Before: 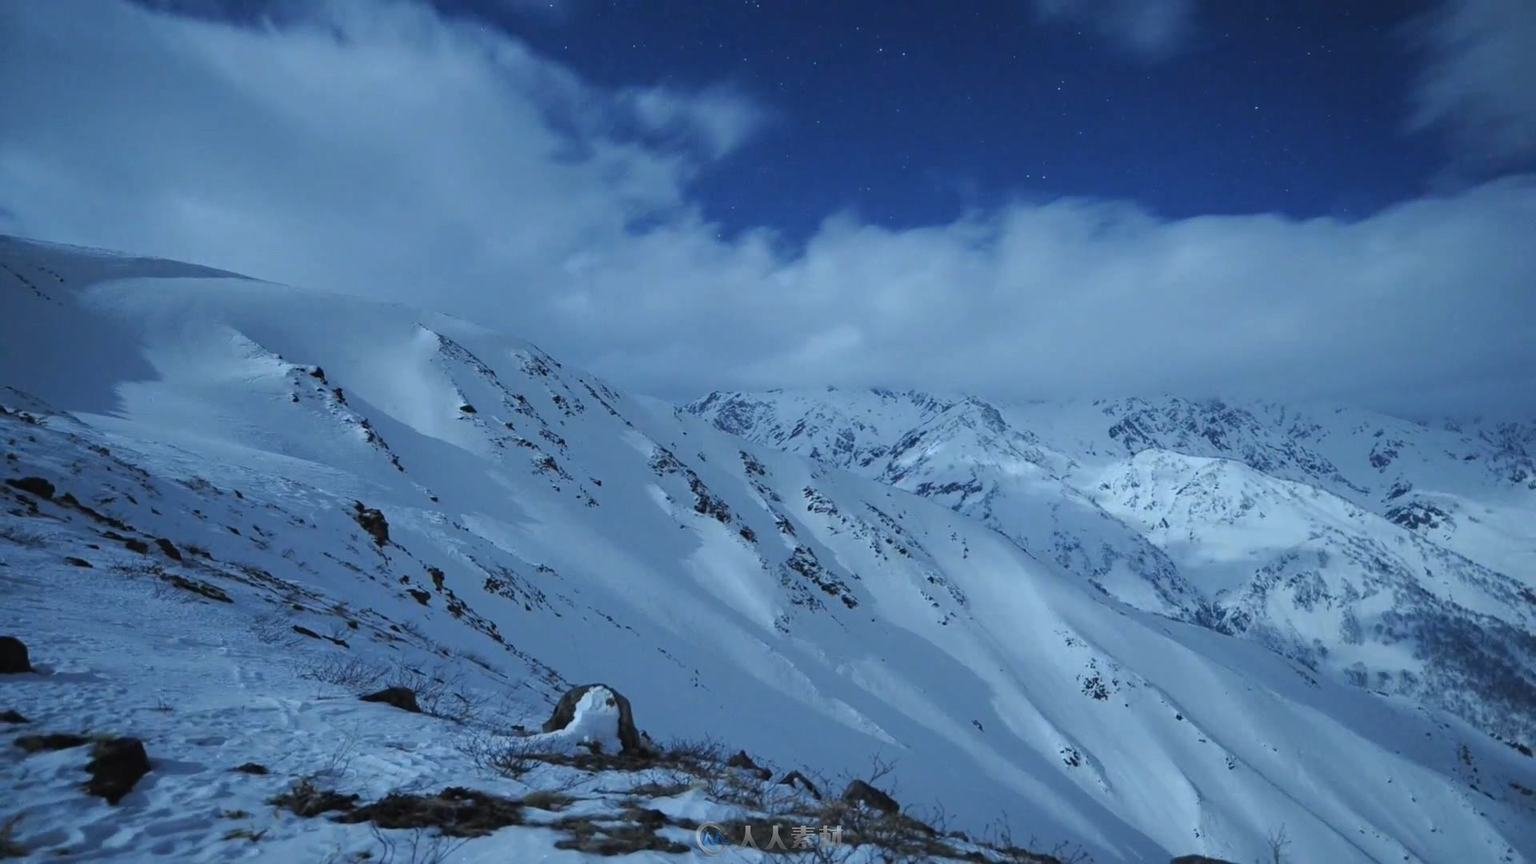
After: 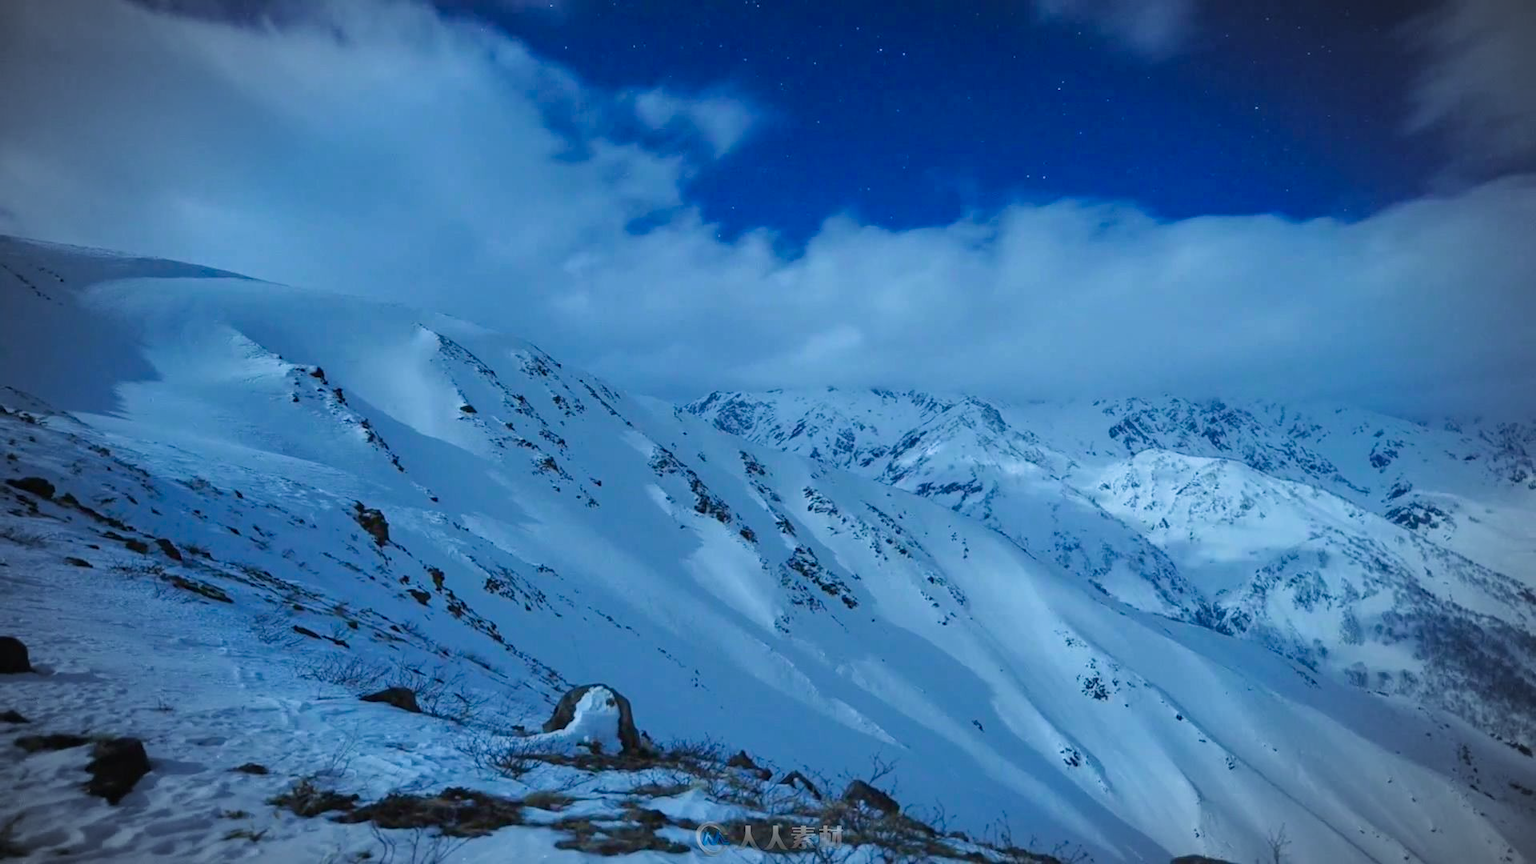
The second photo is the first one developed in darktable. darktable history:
vignetting: fall-off start 79.43%, saturation -0.649, width/height ratio 1.327, unbound false
velvia: on, module defaults
local contrast: detail 110%
color balance rgb: perceptual saturation grading › global saturation 35%, perceptual saturation grading › highlights -30%, perceptual saturation grading › shadows 35%, perceptual brilliance grading › global brilliance 3%, perceptual brilliance grading › highlights -3%, perceptual brilliance grading › shadows 3%
